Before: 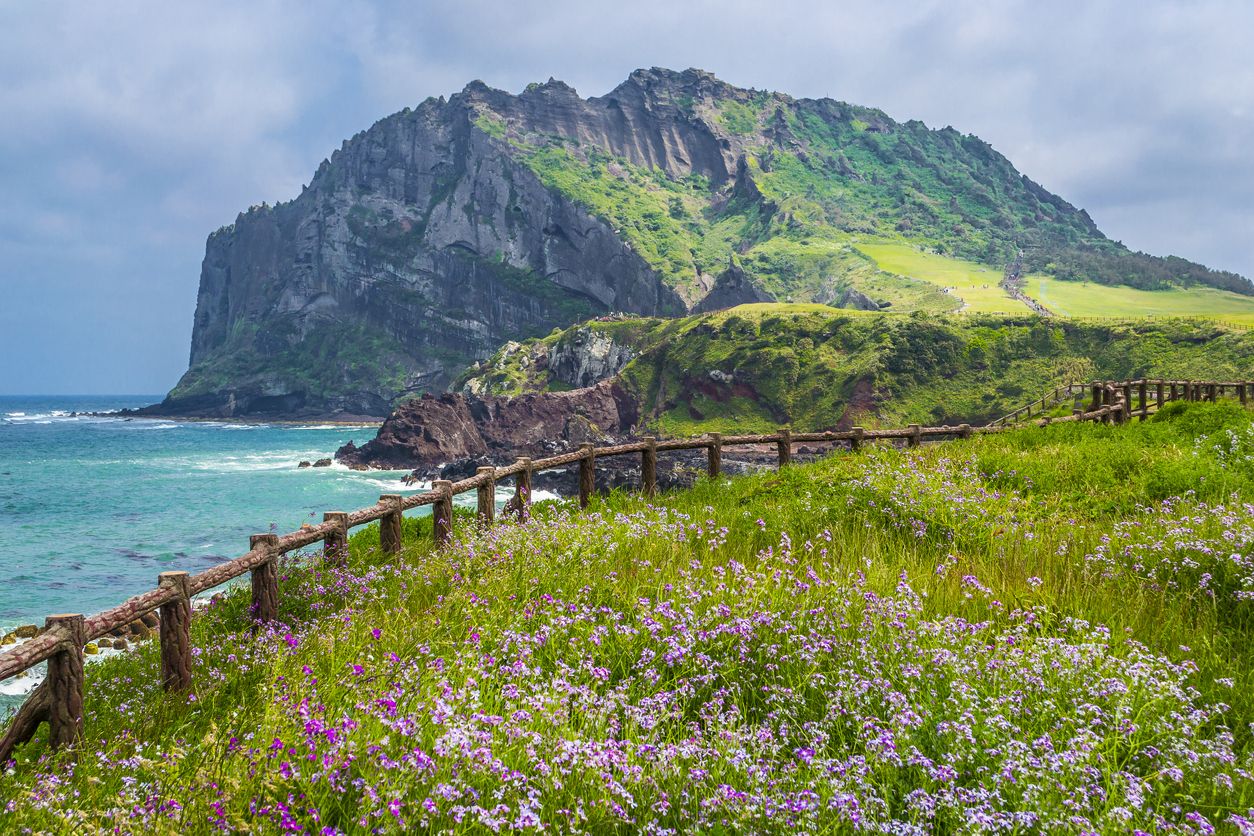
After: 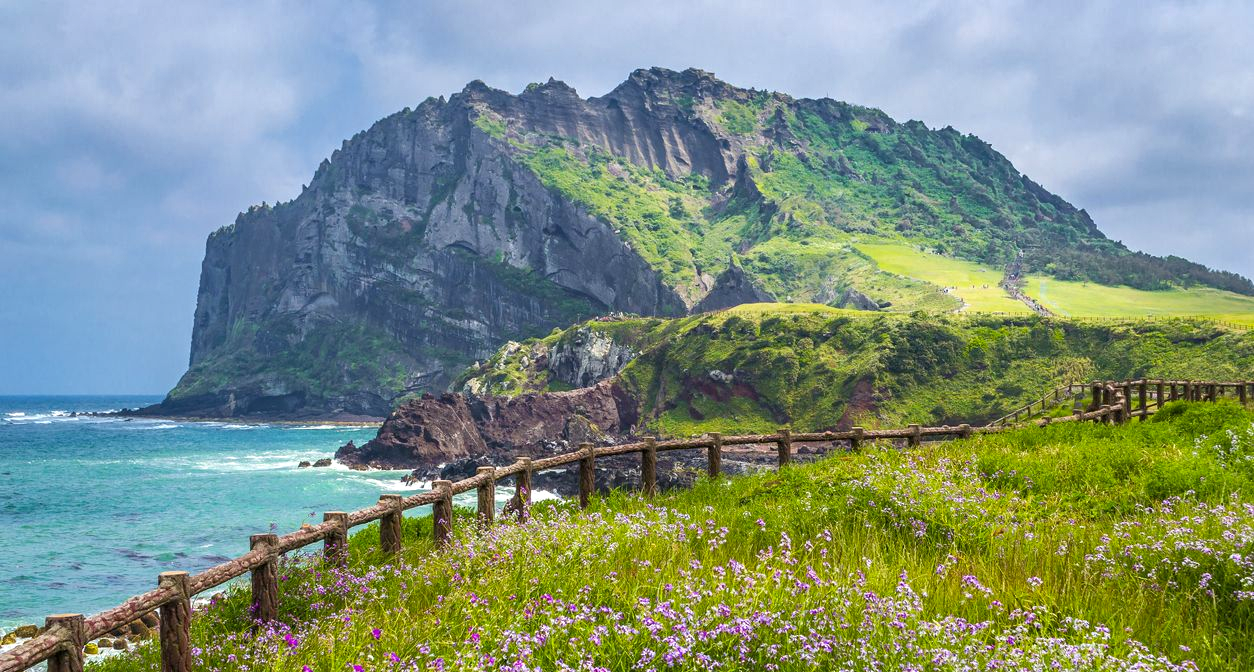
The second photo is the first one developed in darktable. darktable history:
shadows and highlights: soften with gaussian
crop: bottom 19.589%
color balance rgb: perceptual saturation grading › global saturation -2.875%, global vibrance 20%
exposure: black level correction 0.001, exposure 0.194 EV, compensate highlight preservation false
